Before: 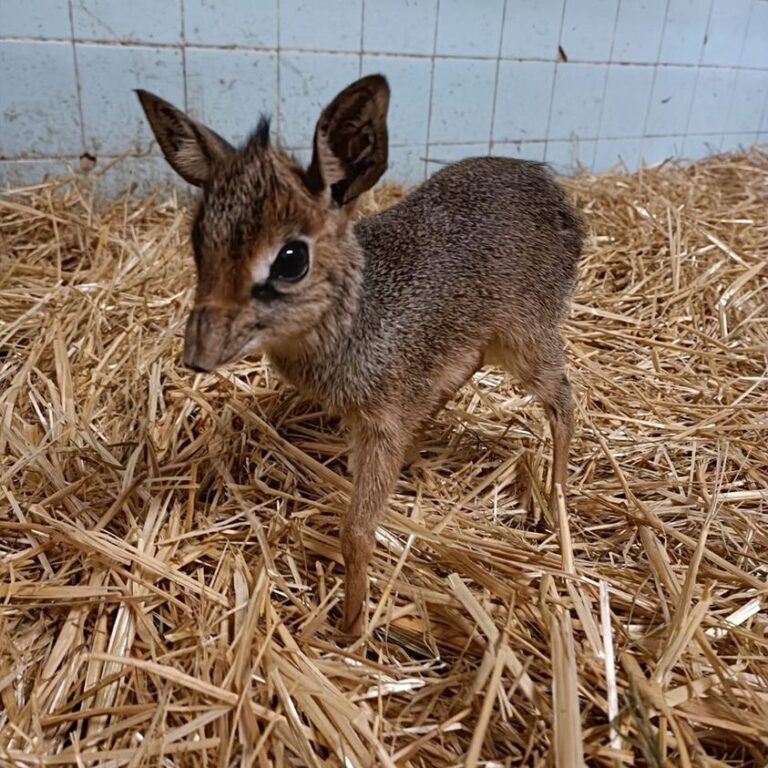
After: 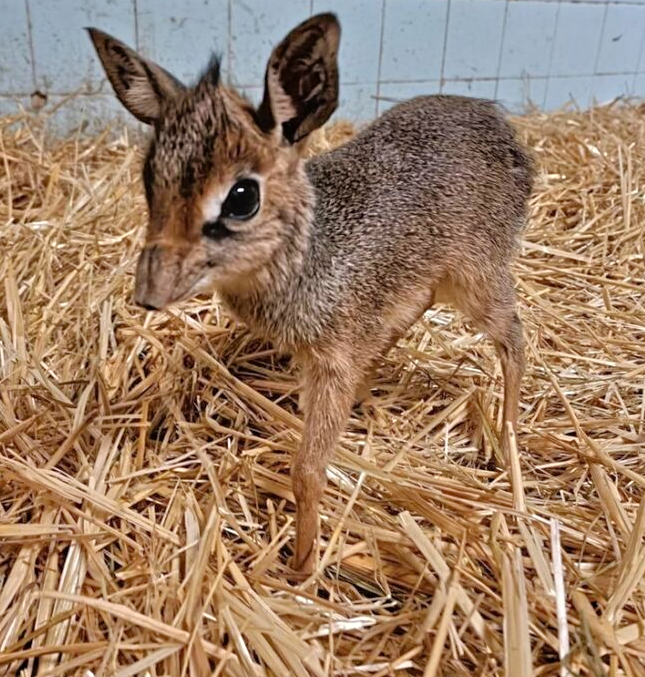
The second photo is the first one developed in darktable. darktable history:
tone equalizer: -7 EV 0.15 EV, -6 EV 0.6 EV, -5 EV 1.15 EV, -4 EV 1.33 EV, -3 EV 1.15 EV, -2 EV 0.6 EV, -1 EV 0.15 EV, mask exposure compensation -0.5 EV
crop: left 6.446%, top 8.188%, right 9.538%, bottom 3.548%
exposure: exposure -0.157 EV, compensate highlight preservation false
